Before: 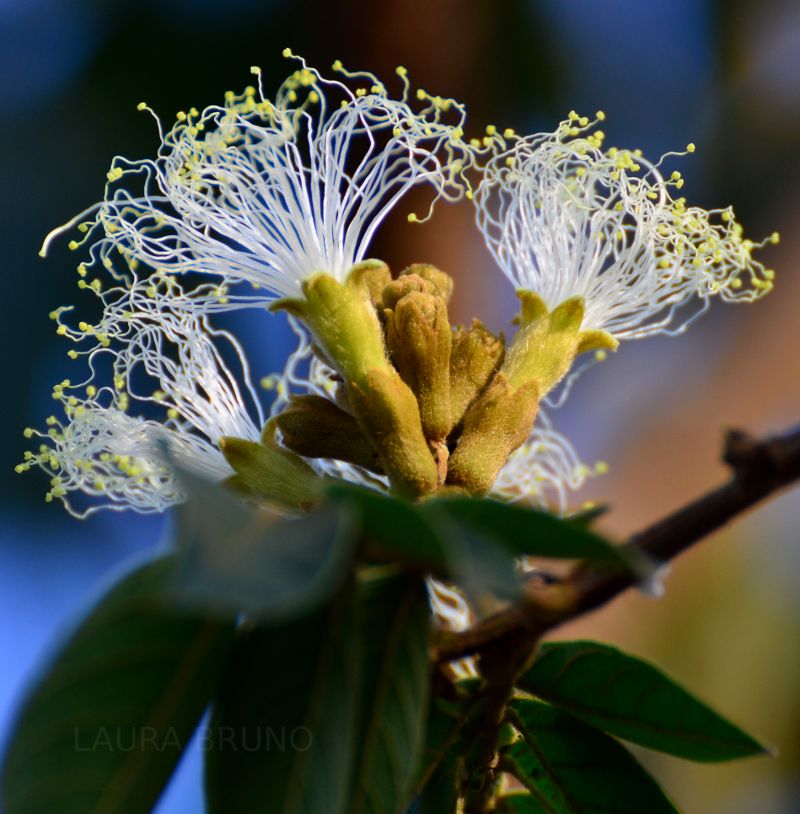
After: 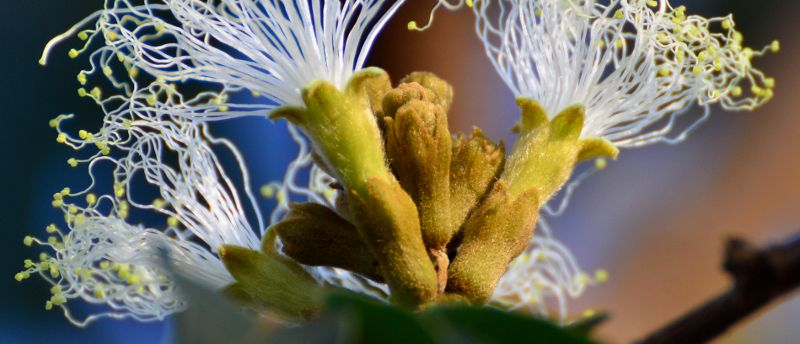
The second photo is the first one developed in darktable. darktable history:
crop and rotate: top 23.607%, bottom 34.015%
